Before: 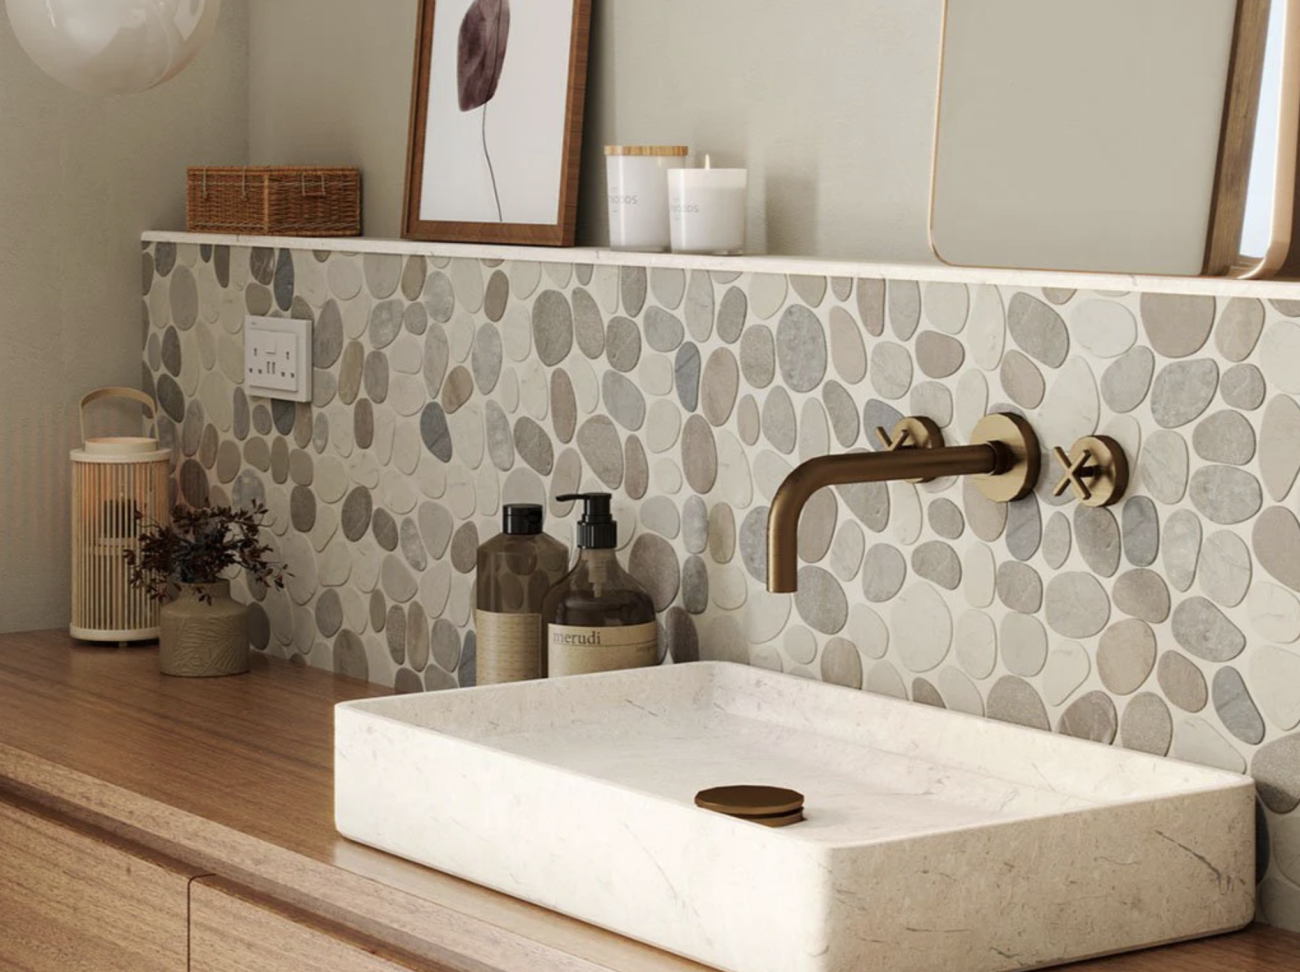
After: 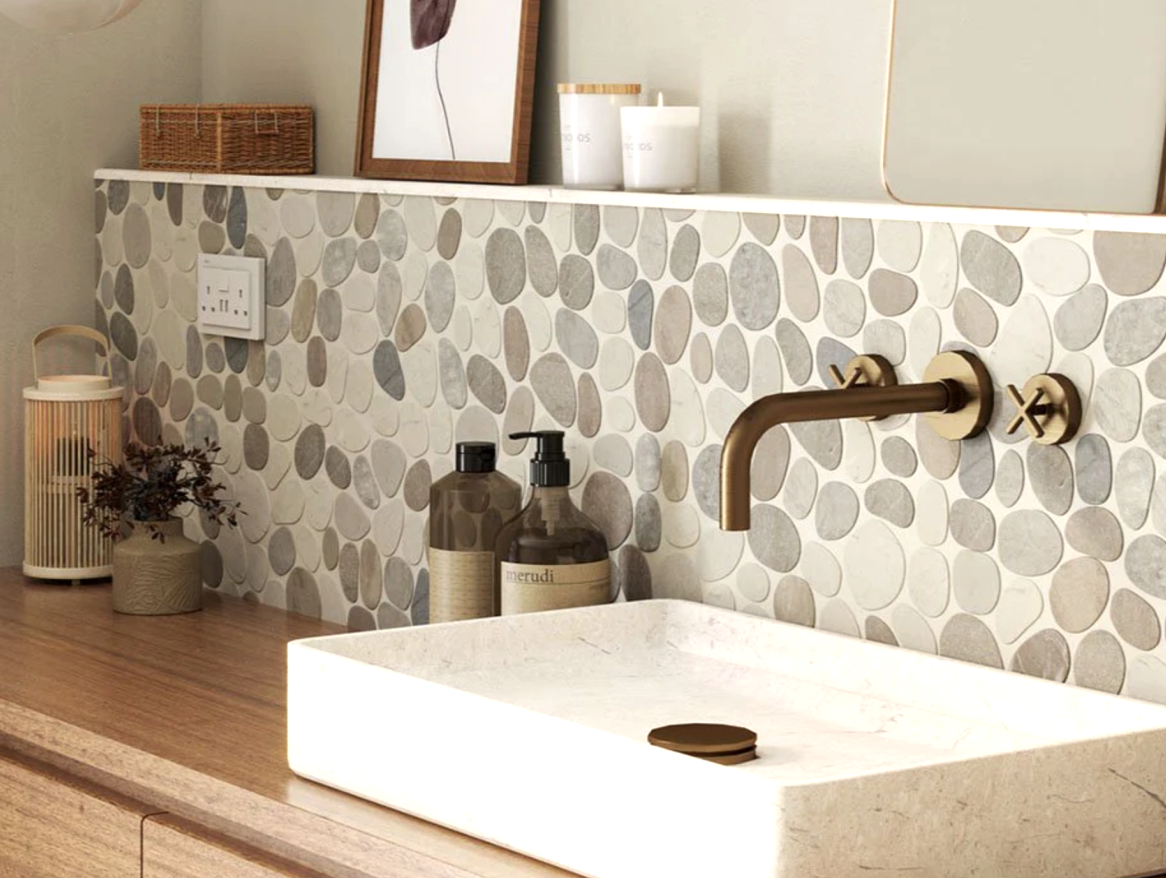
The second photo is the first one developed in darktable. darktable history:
exposure: black level correction 0.001, exposure 0.498 EV, compensate highlight preservation false
crop: left 3.665%, top 6.415%, right 6.635%, bottom 3.19%
